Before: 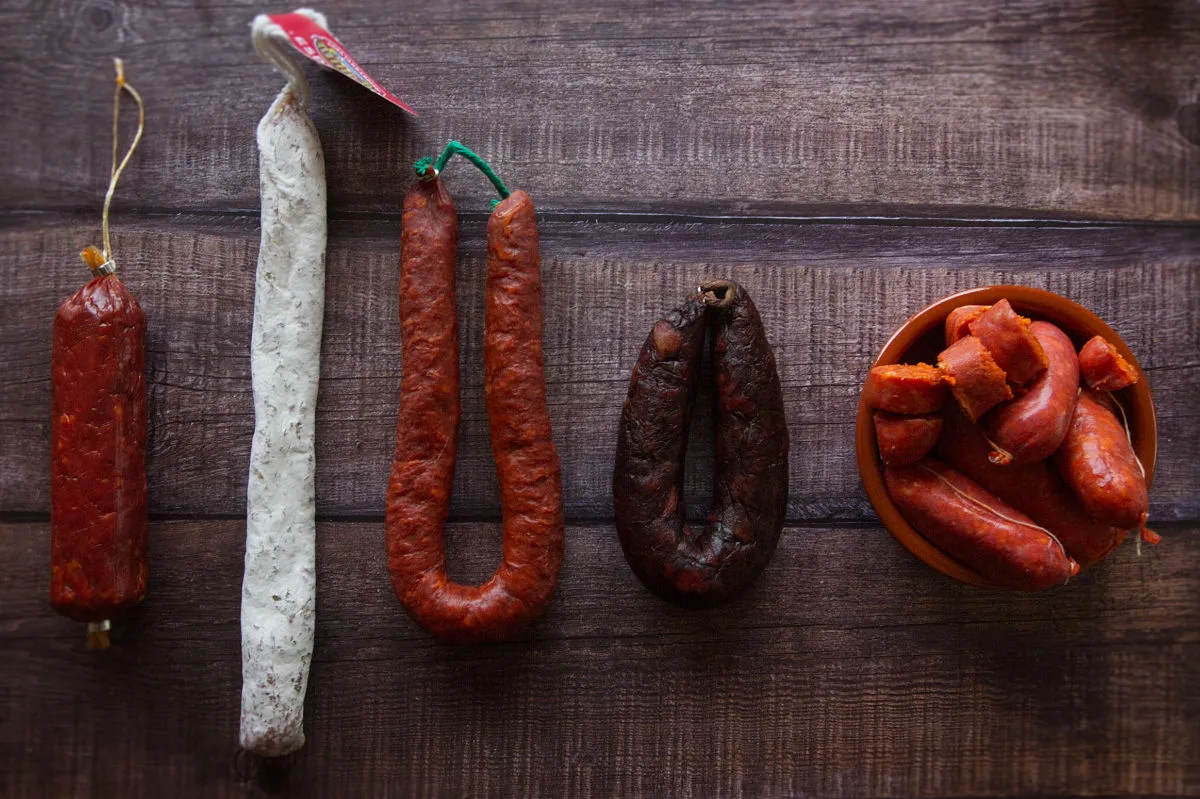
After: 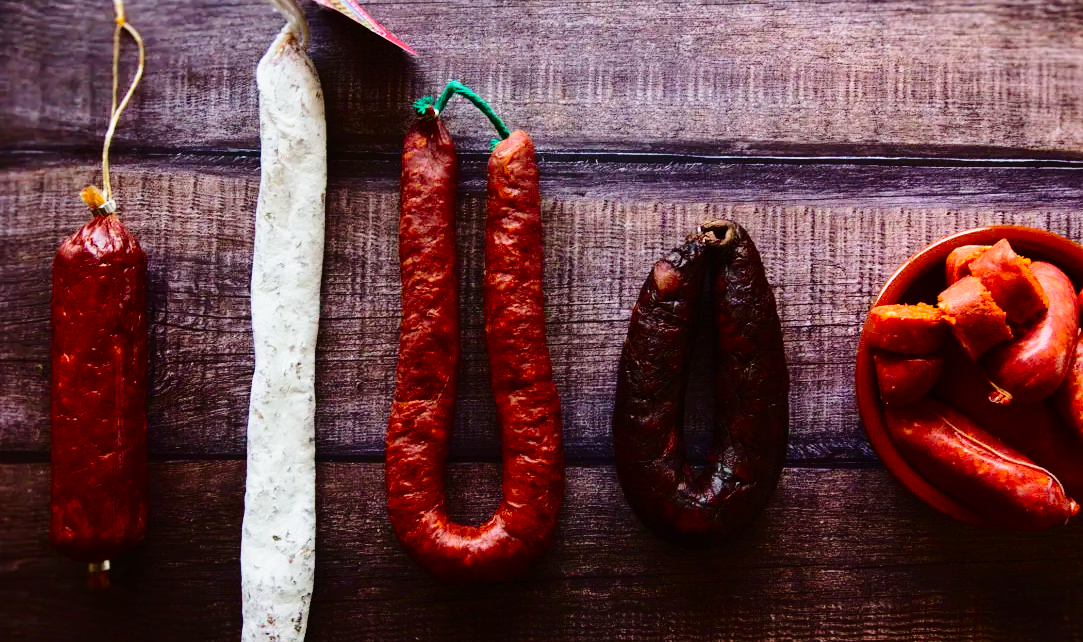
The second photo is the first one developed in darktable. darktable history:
contrast brightness saturation: saturation 0.097
velvia: on, module defaults
crop: top 7.549%, right 9.708%, bottom 11.986%
base curve: curves: ch0 [(0, 0) (0.028, 0.03) (0.121, 0.232) (0.46, 0.748) (0.859, 0.968) (1, 1)], preserve colors none
tone curve: curves: ch0 [(0, 0) (0.003, 0.007) (0.011, 0.009) (0.025, 0.014) (0.044, 0.022) (0.069, 0.029) (0.1, 0.037) (0.136, 0.052) (0.177, 0.083) (0.224, 0.121) (0.277, 0.177) (0.335, 0.258) (0.399, 0.351) (0.468, 0.454) (0.543, 0.557) (0.623, 0.654) (0.709, 0.744) (0.801, 0.825) (0.898, 0.909) (1, 1)], color space Lab, independent channels, preserve colors none
